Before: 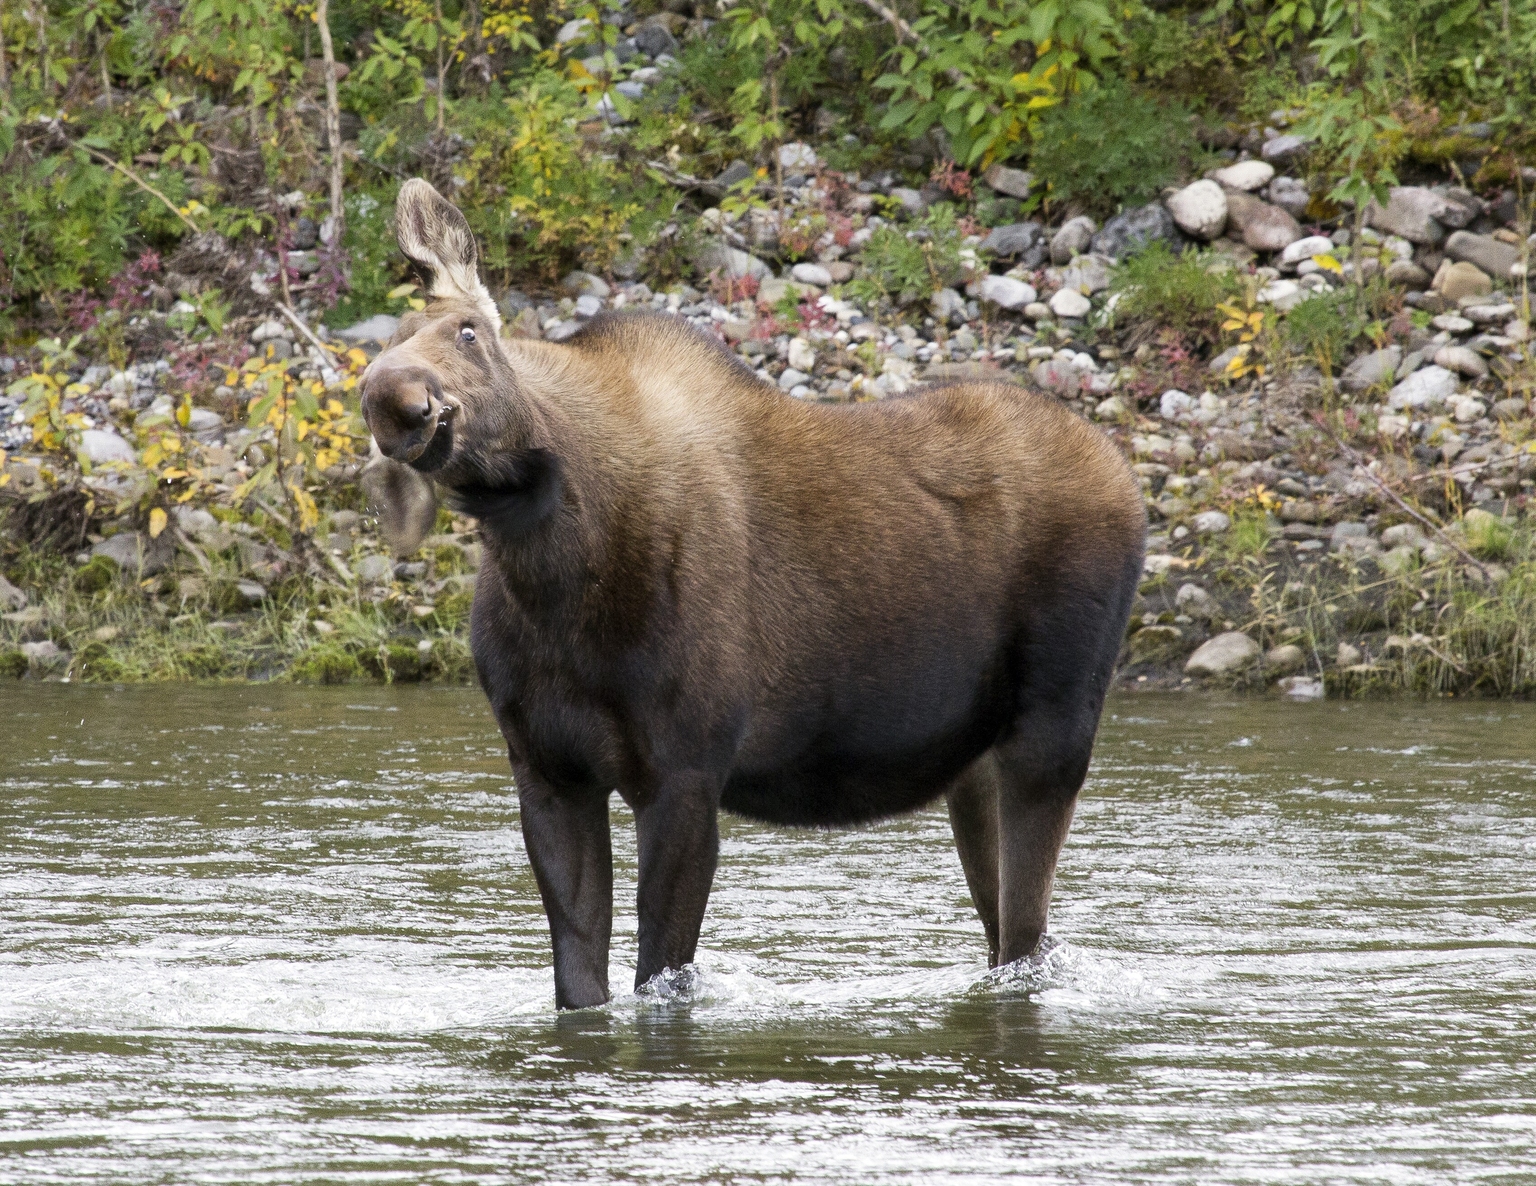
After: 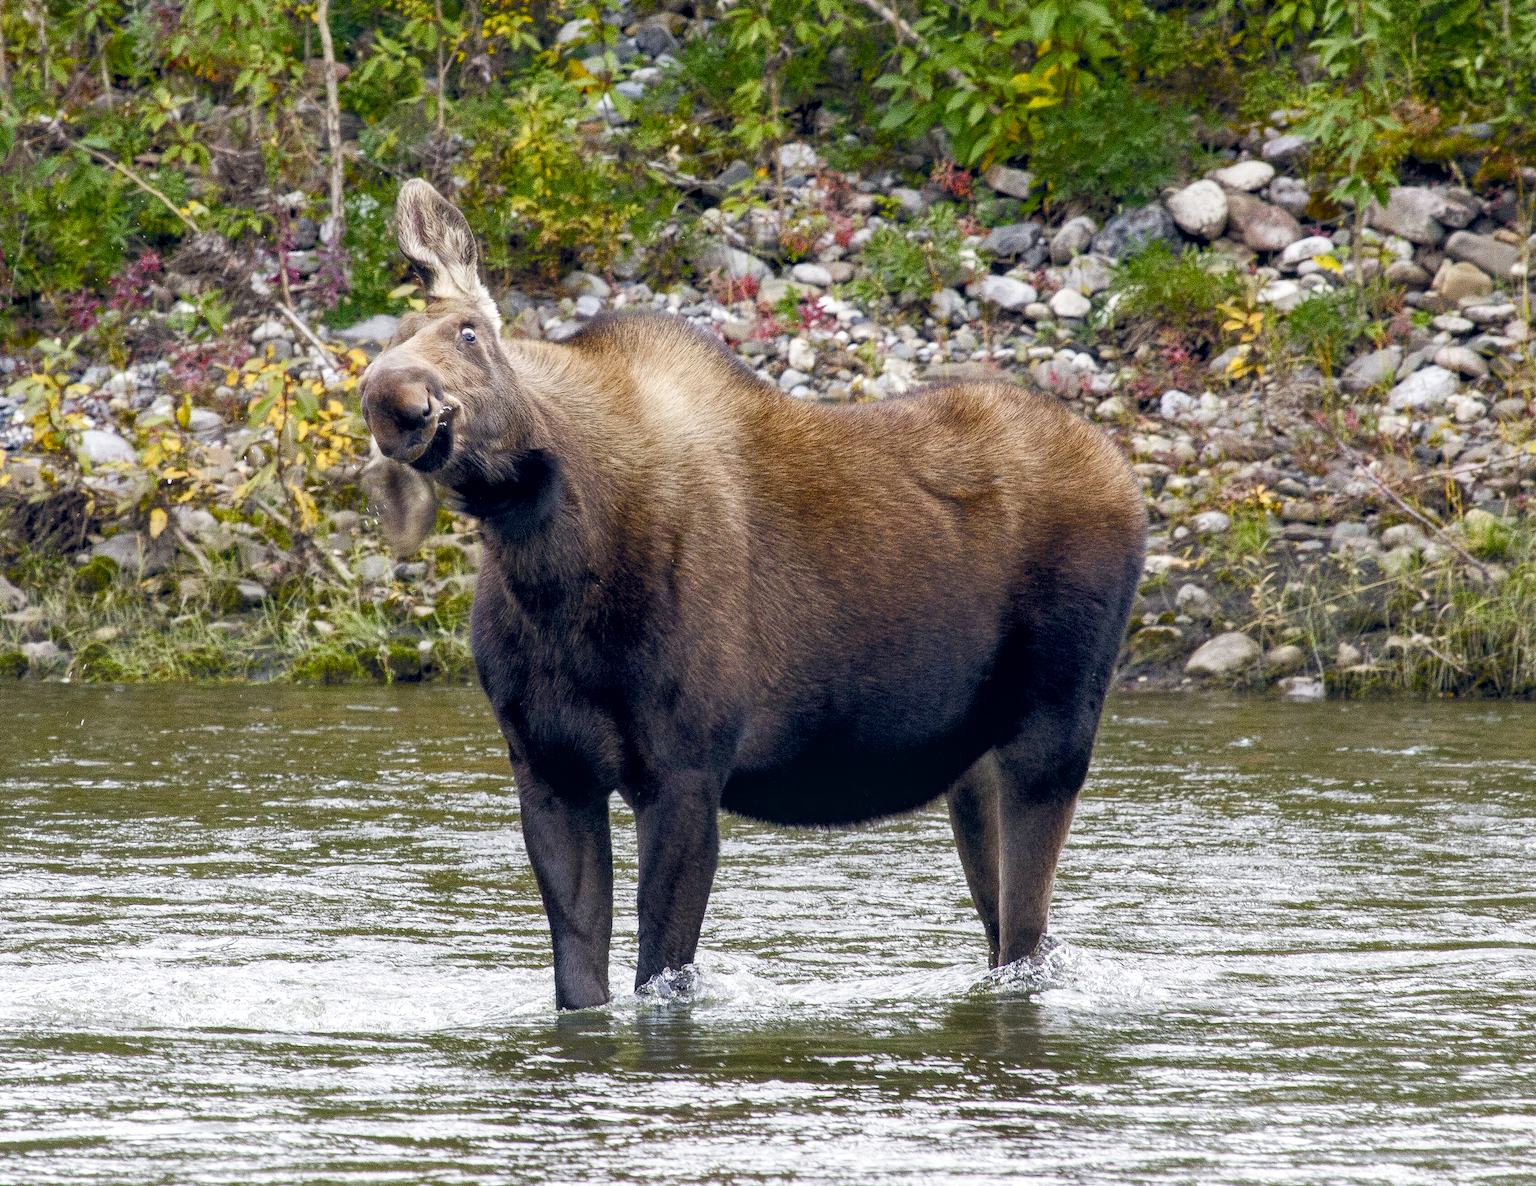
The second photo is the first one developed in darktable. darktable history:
local contrast: on, module defaults
color balance rgb: global offset › chroma 0.131%, global offset › hue 253.67°, perceptual saturation grading › global saturation 23.313%, perceptual saturation grading › highlights -24.582%, perceptual saturation grading › mid-tones 23.978%, perceptual saturation grading › shadows 40.847%, global vibrance -0.88%, saturation formula JzAzBz (2021)
